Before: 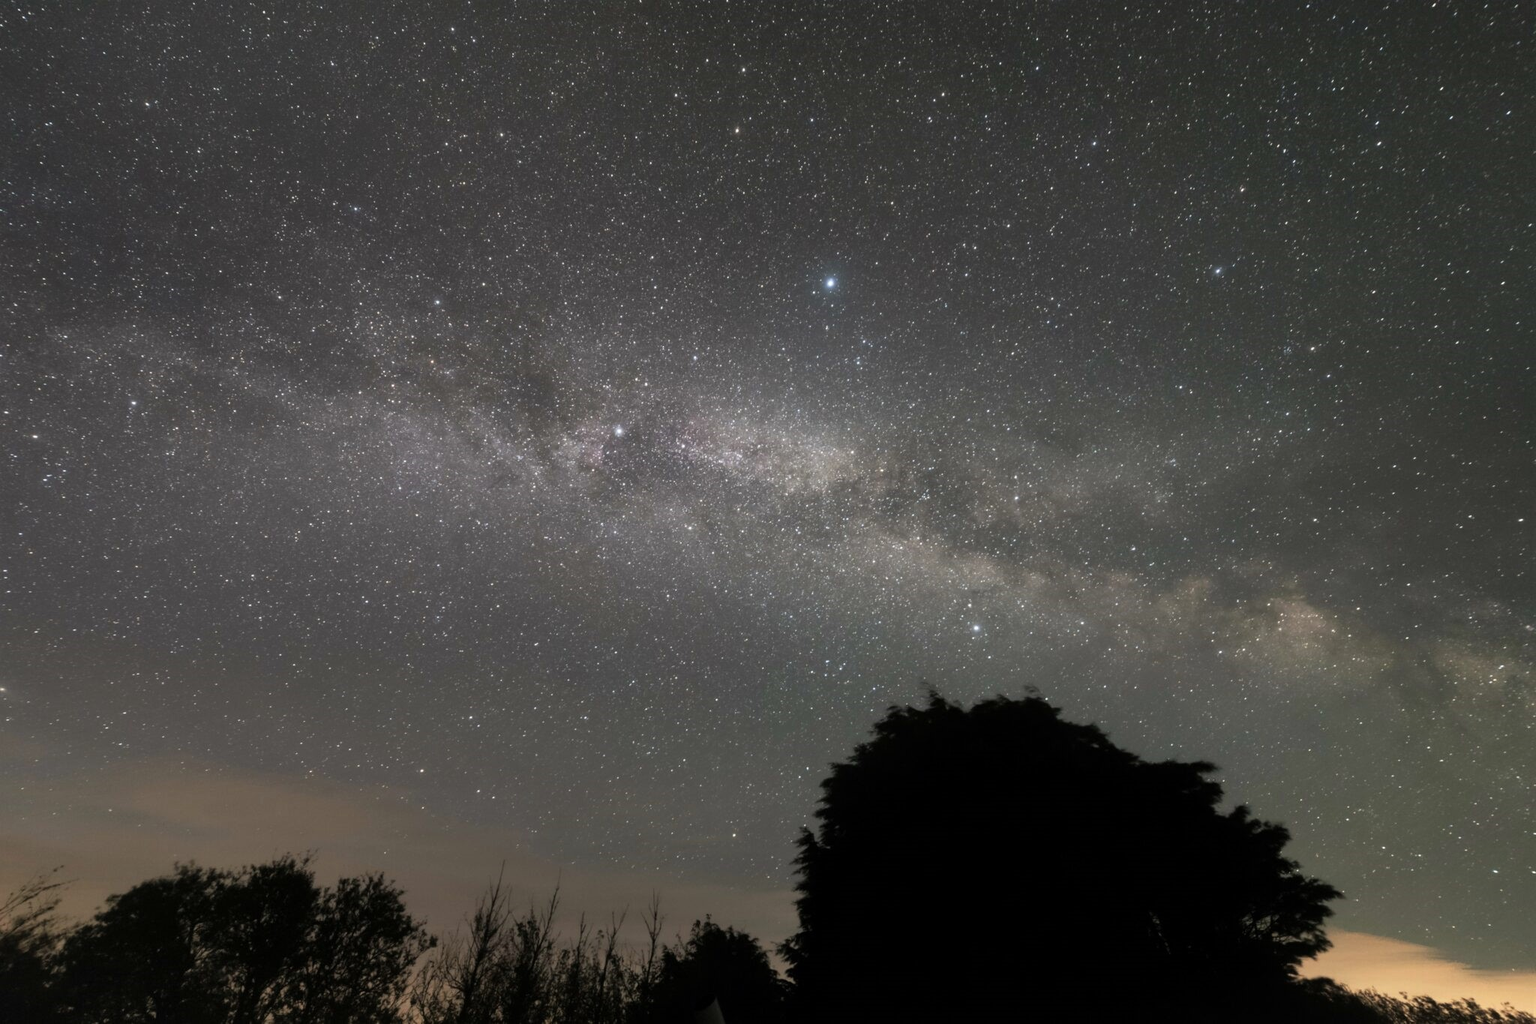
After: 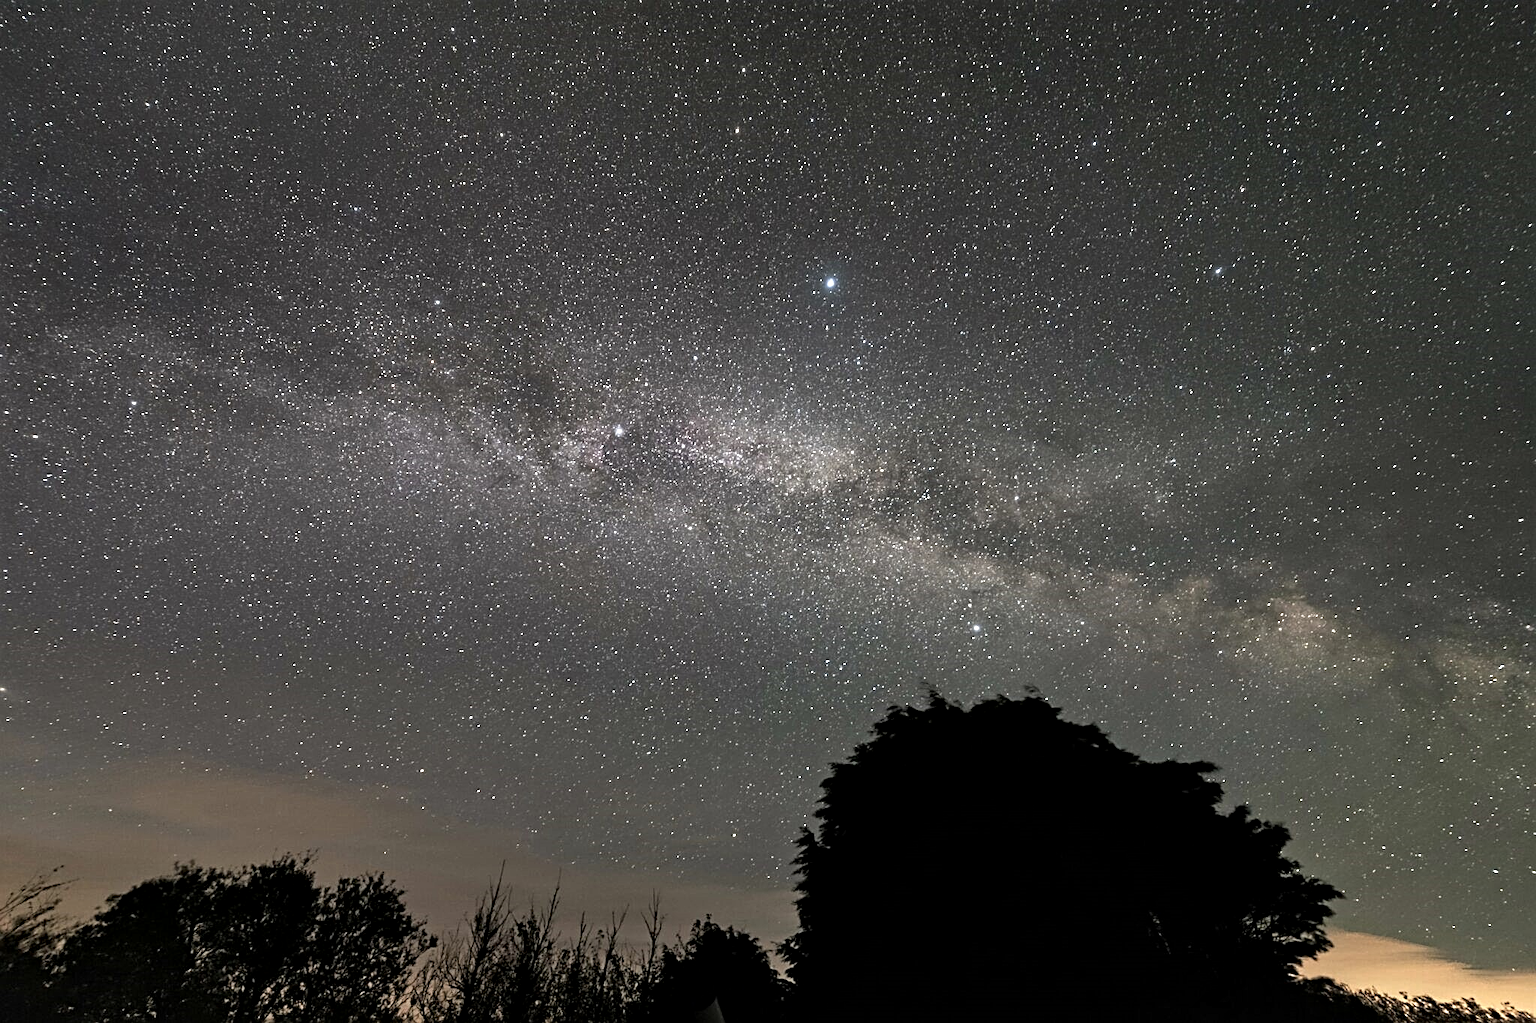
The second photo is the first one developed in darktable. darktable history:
sharpen: radius 2.767
contrast equalizer: octaves 7, y [[0.506, 0.531, 0.562, 0.606, 0.638, 0.669], [0.5 ×6], [0.5 ×6], [0 ×6], [0 ×6]]
